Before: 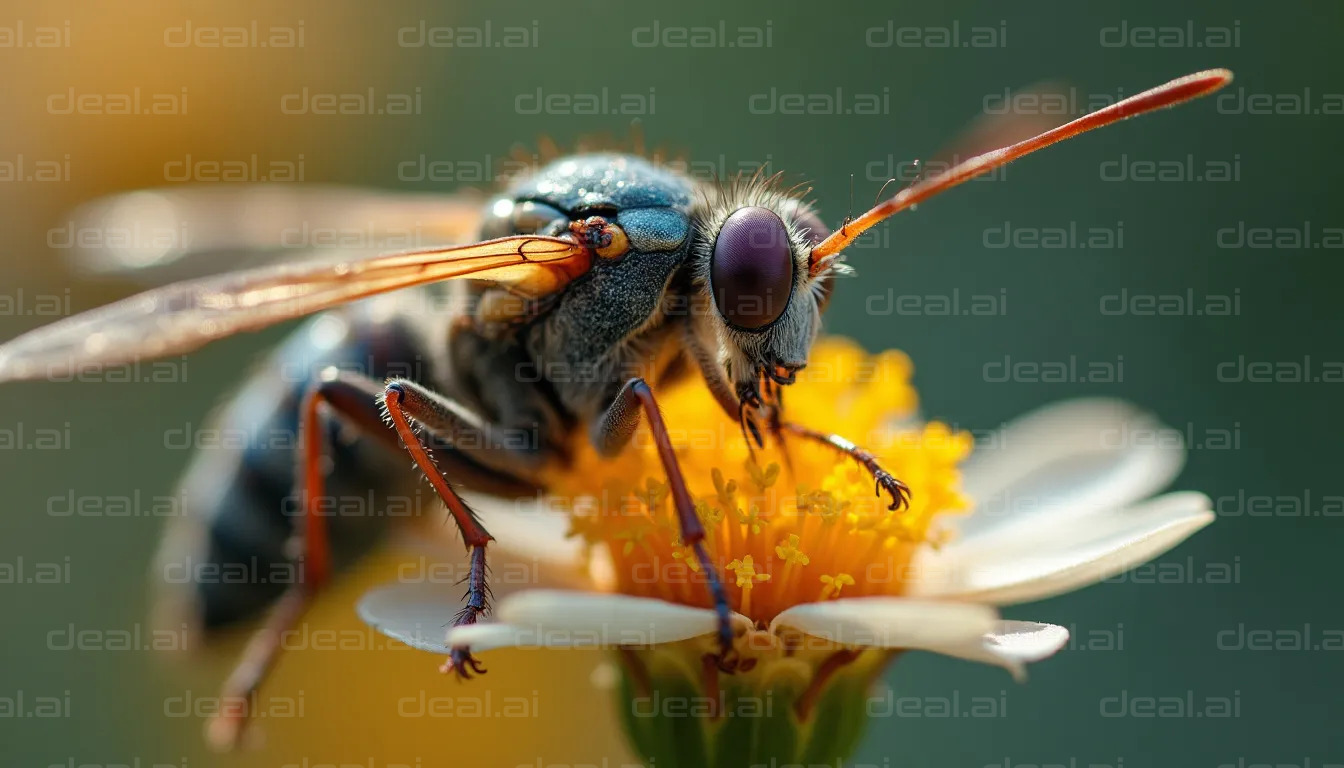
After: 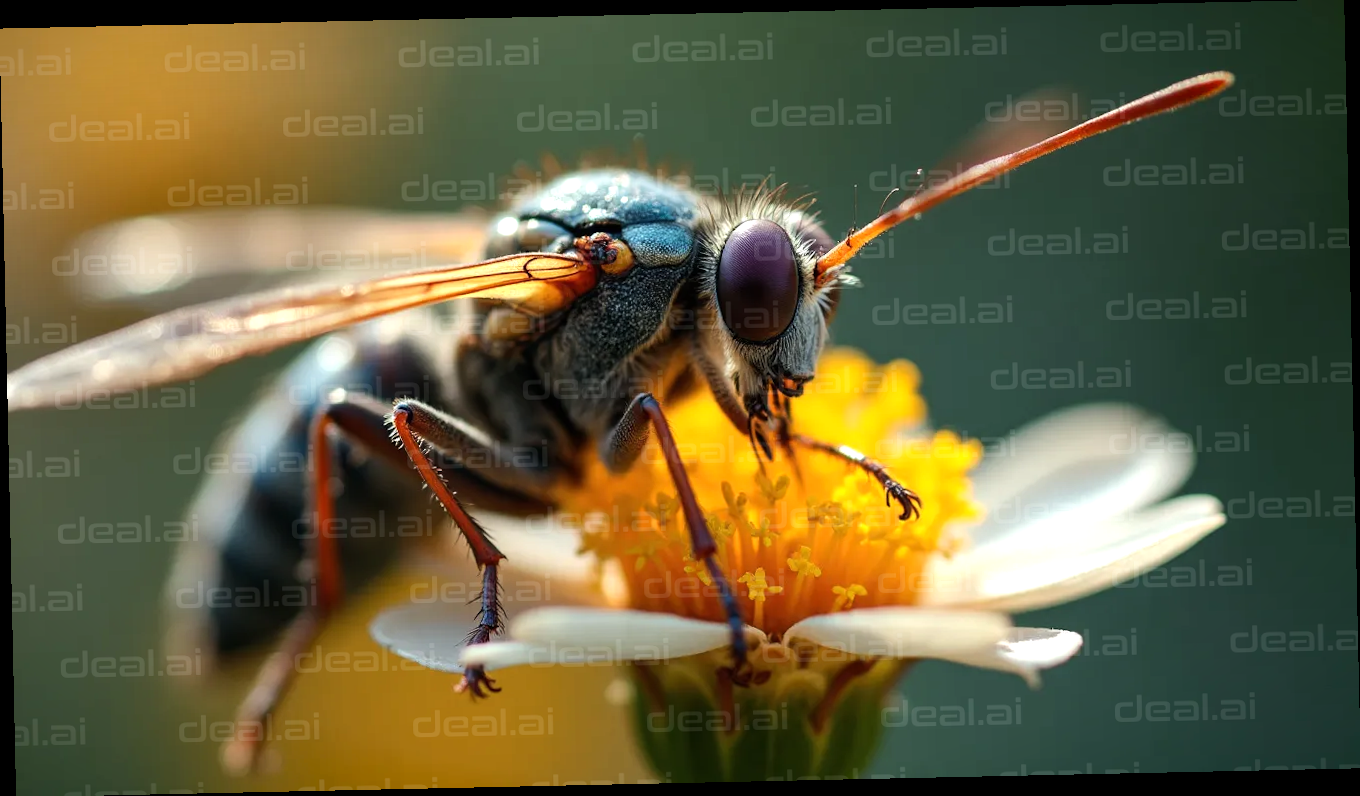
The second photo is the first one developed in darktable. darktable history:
rotate and perspective: rotation -1.24°, automatic cropping off
vignetting: fall-off start 98.29%, fall-off radius 100%, brightness -1, saturation 0.5, width/height ratio 1.428
tone equalizer: -8 EV -0.417 EV, -7 EV -0.389 EV, -6 EV -0.333 EV, -5 EV -0.222 EV, -3 EV 0.222 EV, -2 EV 0.333 EV, -1 EV 0.389 EV, +0 EV 0.417 EV, edges refinement/feathering 500, mask exposure compensation -1.57 EV, preserve details no
